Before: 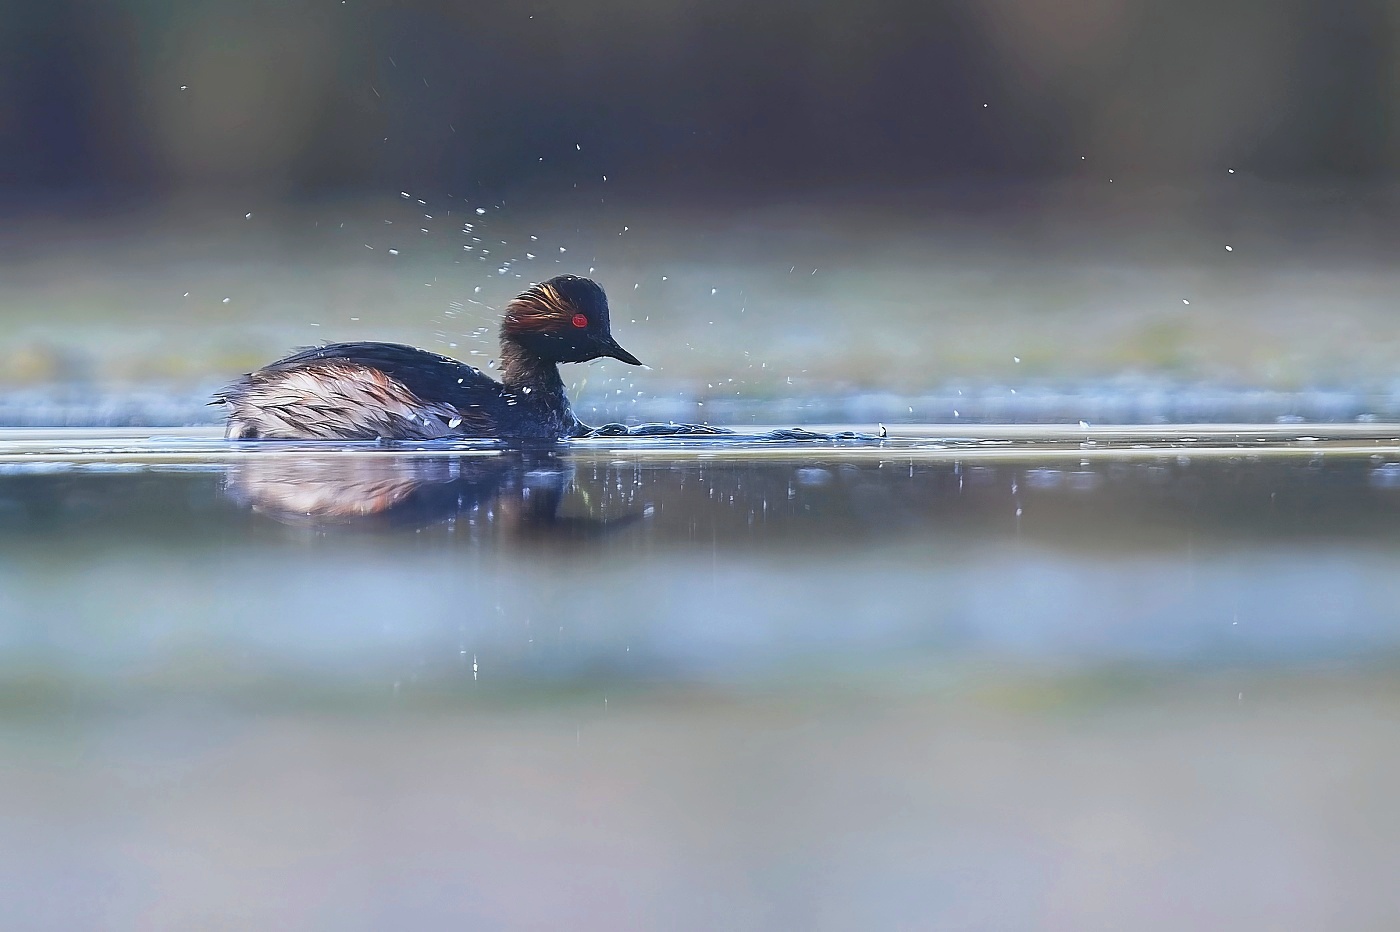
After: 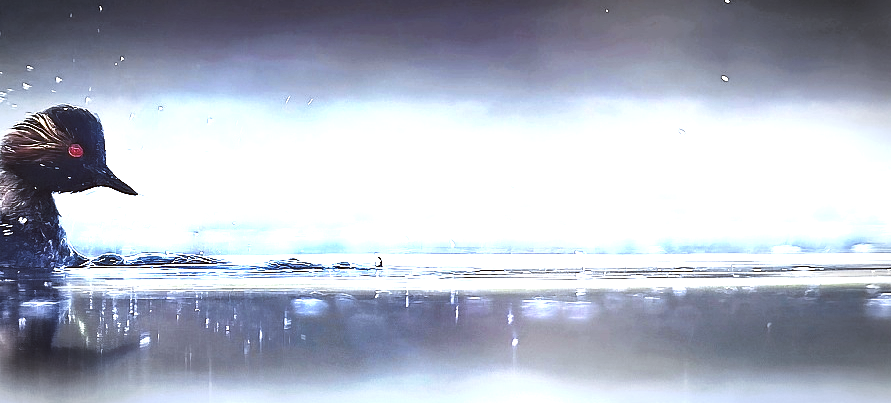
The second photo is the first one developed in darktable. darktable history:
white balance: red 0.984, blue 1.059
exposure: black level correction 0, exposure 1 EV, compensate exposure bias true, compensate highlight preservation false
crop: left 36.005%, top 18.293%, right 0.31%, bottom 38.444%
tone curve: curves: ch0 [(0, 0) (0.003, 0.024) (0.011, 0.029) (0.025, 0.044) (0.044, 0.072) (0.069, 0.104) (0.1, 0.131) (0.136, 0.159) (0.177, 0.191) (0.224, 0.245) (0.277, 0.298) (0.335, 0.354) (0.399, 0.428) (0.468, 0.503) (0.543, 0.596) (0.623, 0.684) (0.709, 0.781) (0.801, 0.843) (0.898, 0.946) (1, 1)], preserve colors none
levels: levels [0.044, 0.475, 0.791]
vignetting: automatic ratio true
color balance: lift [1, 1.015, 1.004, 0.985], gamma [1, 0.958, 0.971, 1.042], gain [1, 0.956, 0.977, 1.044]
